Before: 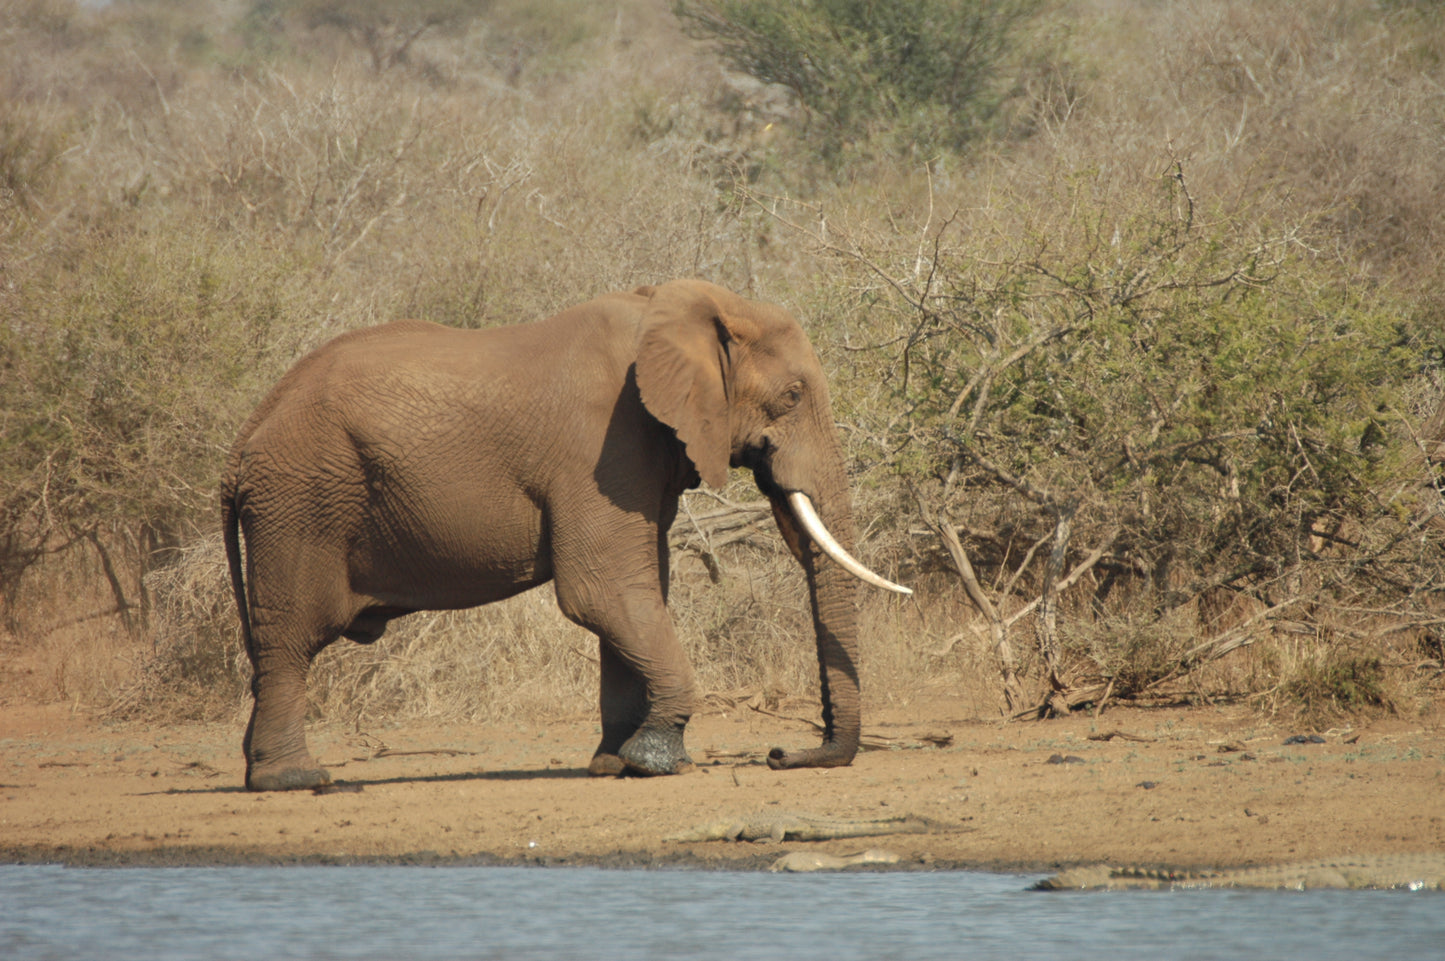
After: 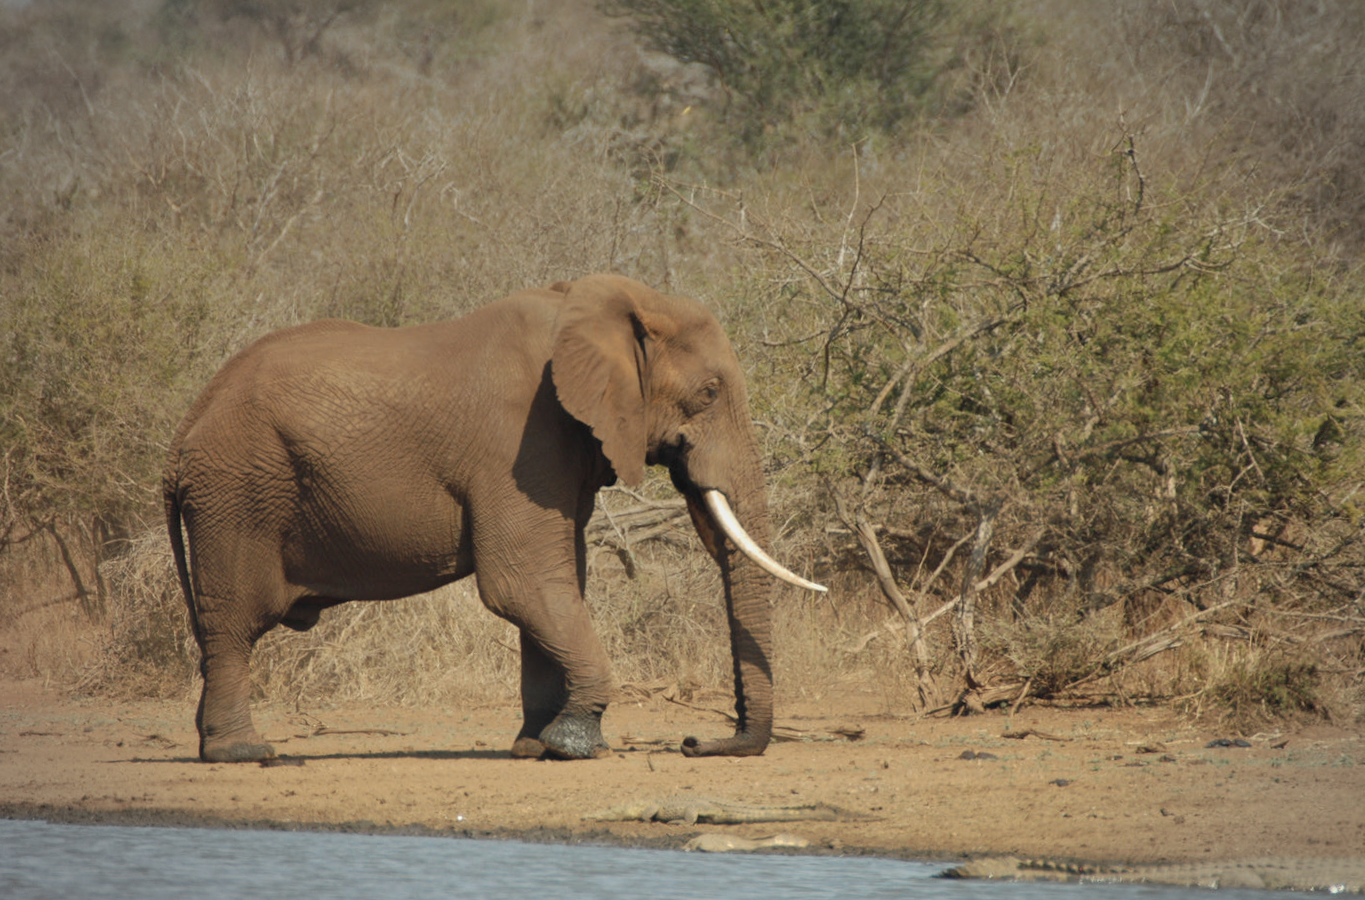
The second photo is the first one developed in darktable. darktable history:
vignetting: fall-off start 91%, fall-off radius 39.39%, brightness -0.182, saturation -0.3, width/height ratio 1.219, shape 1.3, dithering 8-bit output, unbound false
graduated density: on, module defaults
rotate and perspective: rotation 0.062°, lens shift (vertical) 0.115, lens shift (horizontal) -0.133, crop left 0.047, crop right 0.94, crop top 0.061, crop bottom 0.94
